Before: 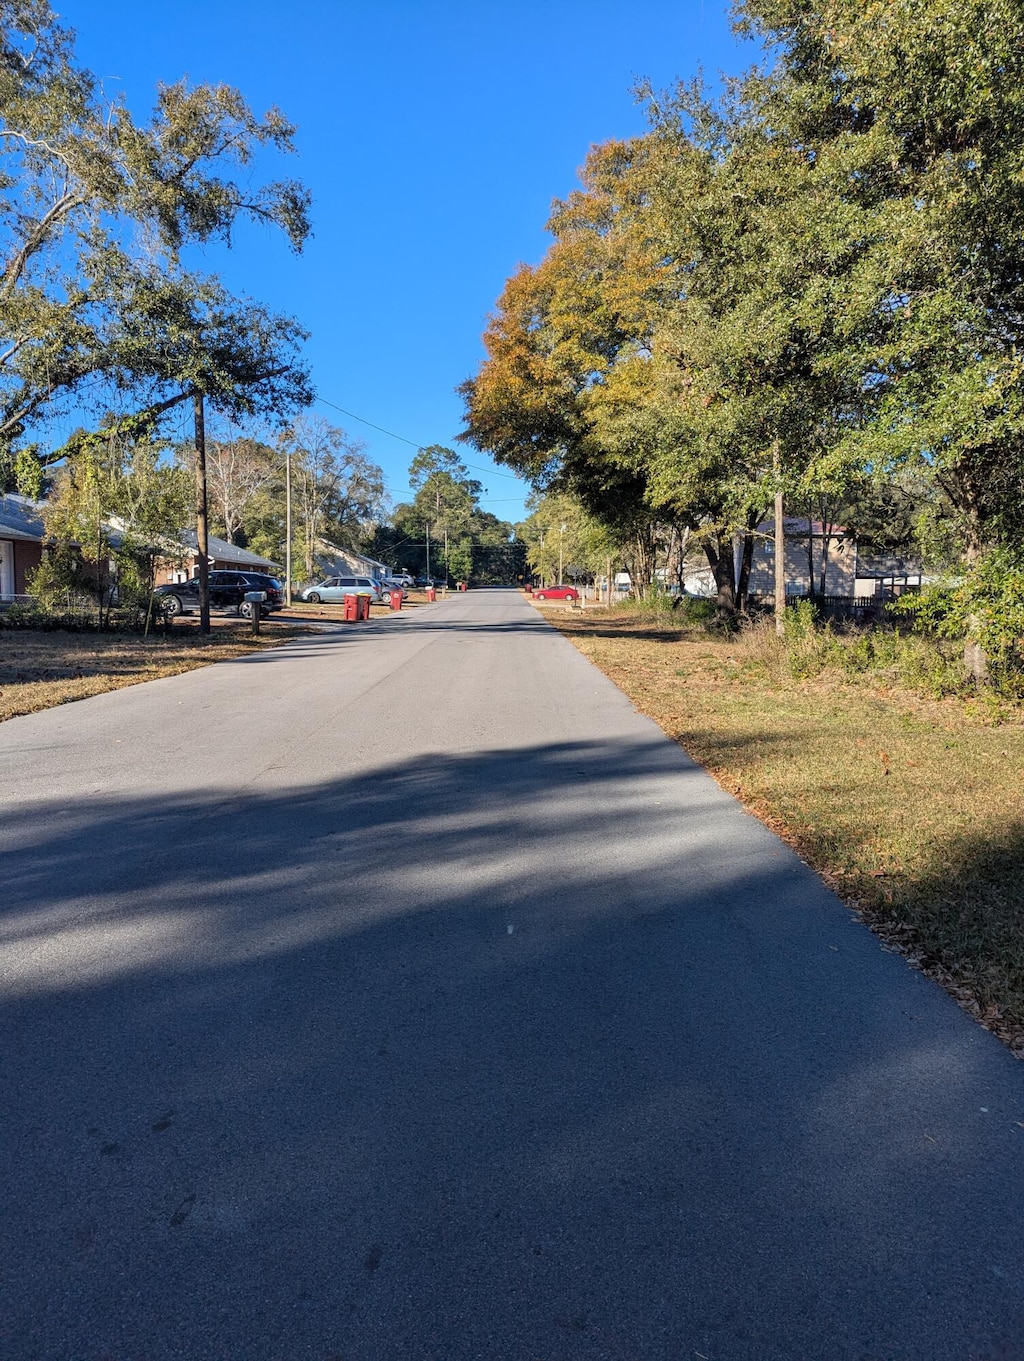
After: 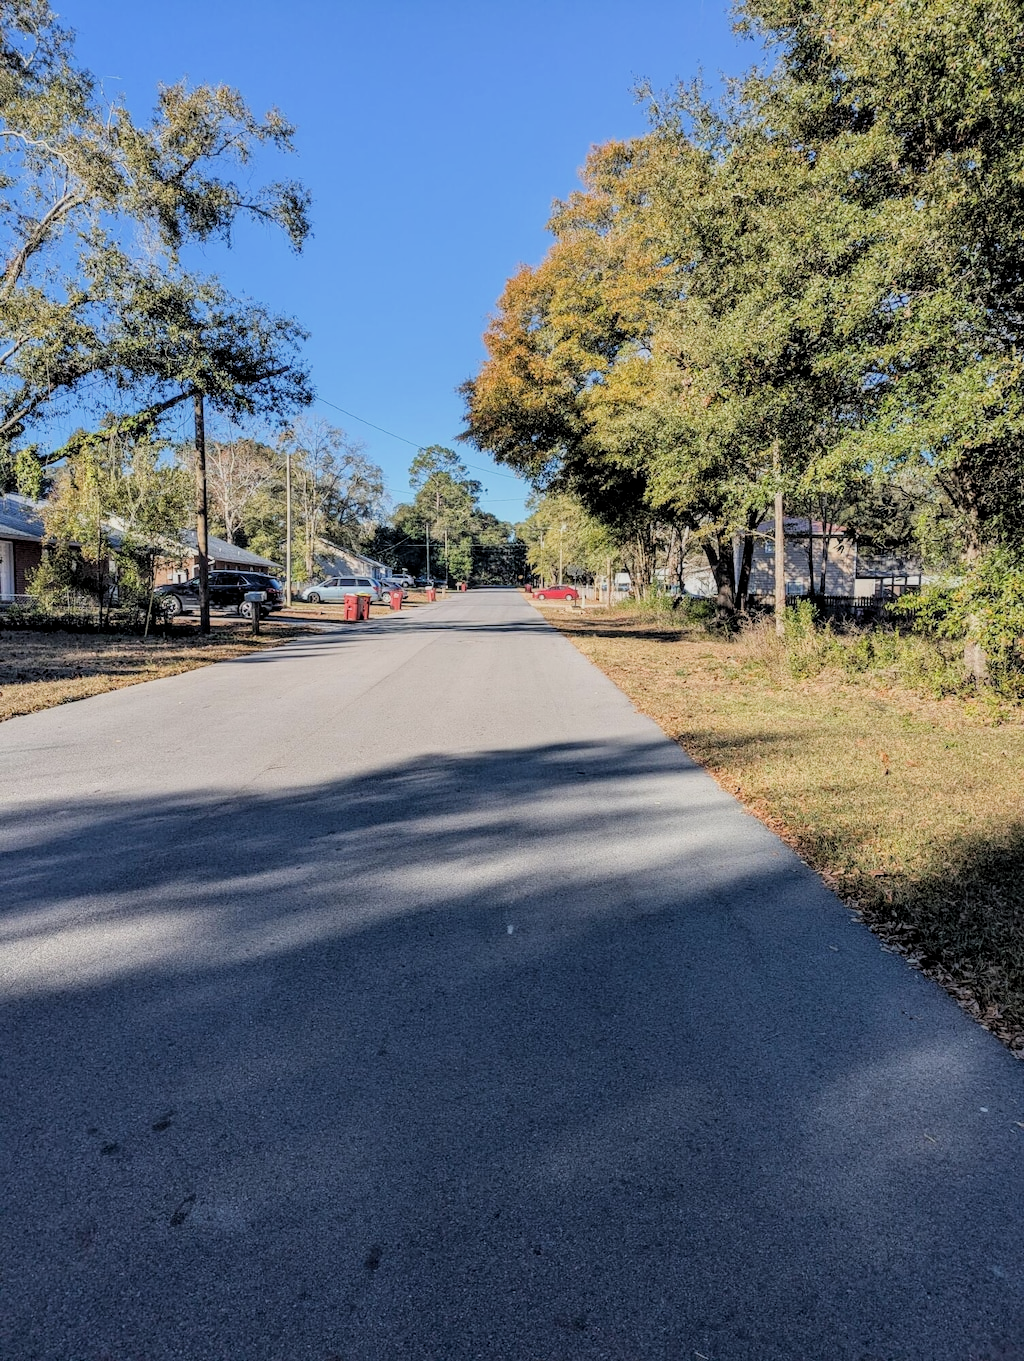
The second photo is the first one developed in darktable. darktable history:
exposure: black level correction 0.001, compensate exposure bias true, compensate highlight preservation false
local contrast: detail 130%
contrast brightness saturation: brightness 0.117
filmic rgb: black relative exposure -7.65 EV, white relative exposure 4.56 EV, hardness 3.61
